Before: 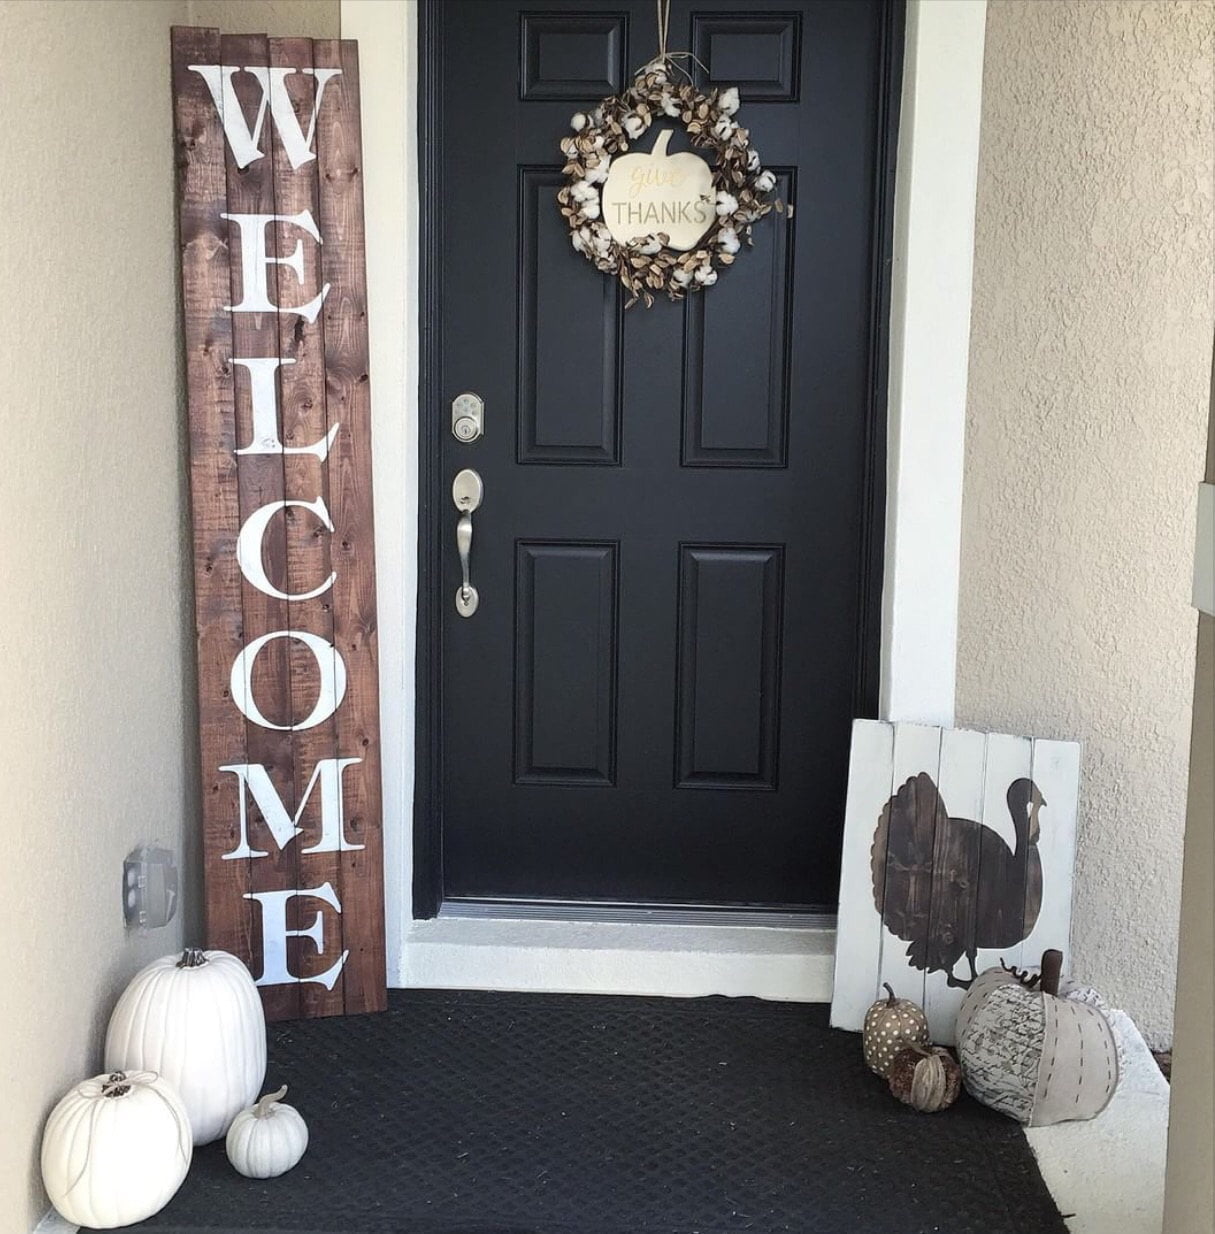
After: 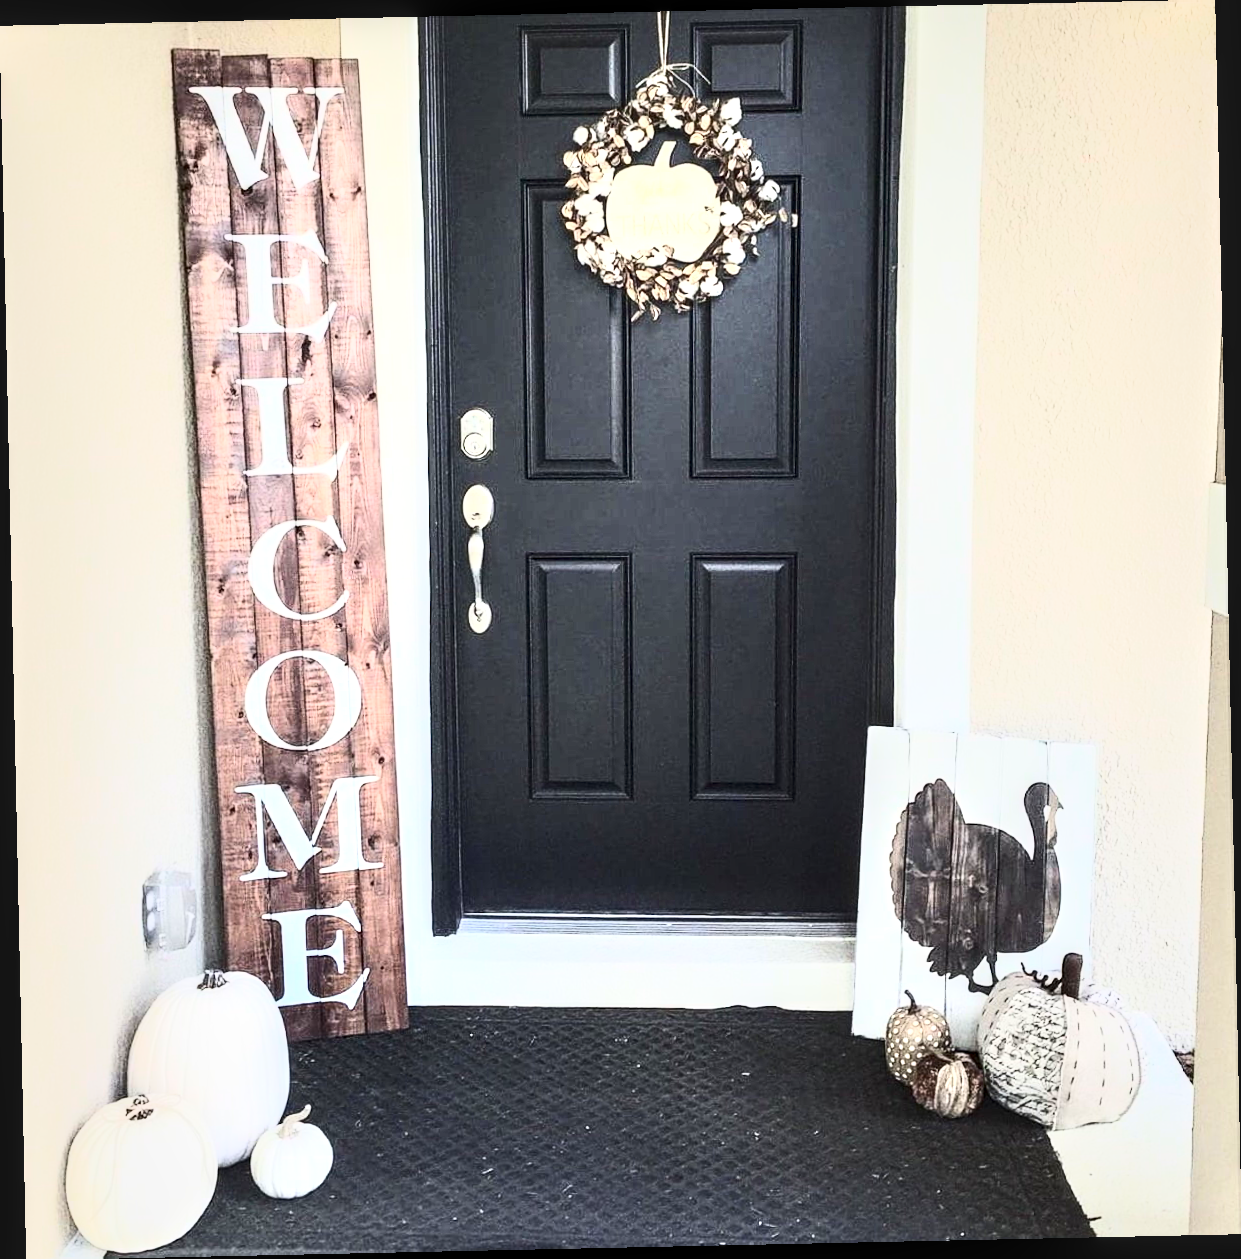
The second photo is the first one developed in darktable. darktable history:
exposure: black level correction 0, exposure 0.5 EV, compensate exposure bias true, compensate highlight preservation false
base curve: curves: ch0 [(0, 0) (0.557, 0.834) (1, 1)]
color zones: curves: ch2 [(0, 0.5) (0.143, 0.5) (0.286, 0.489) (0.415, 0.421) (0.571, 0.5) (0.714, 0.5) (0.857, 0.5) (1, 0.5)]
rotate and perspective: rotation -1.24°, automatic cropping off
contrast brightness saturation: contrast 0.39, brightness 0.1
local contrast: highlights 59%, detail 145%
